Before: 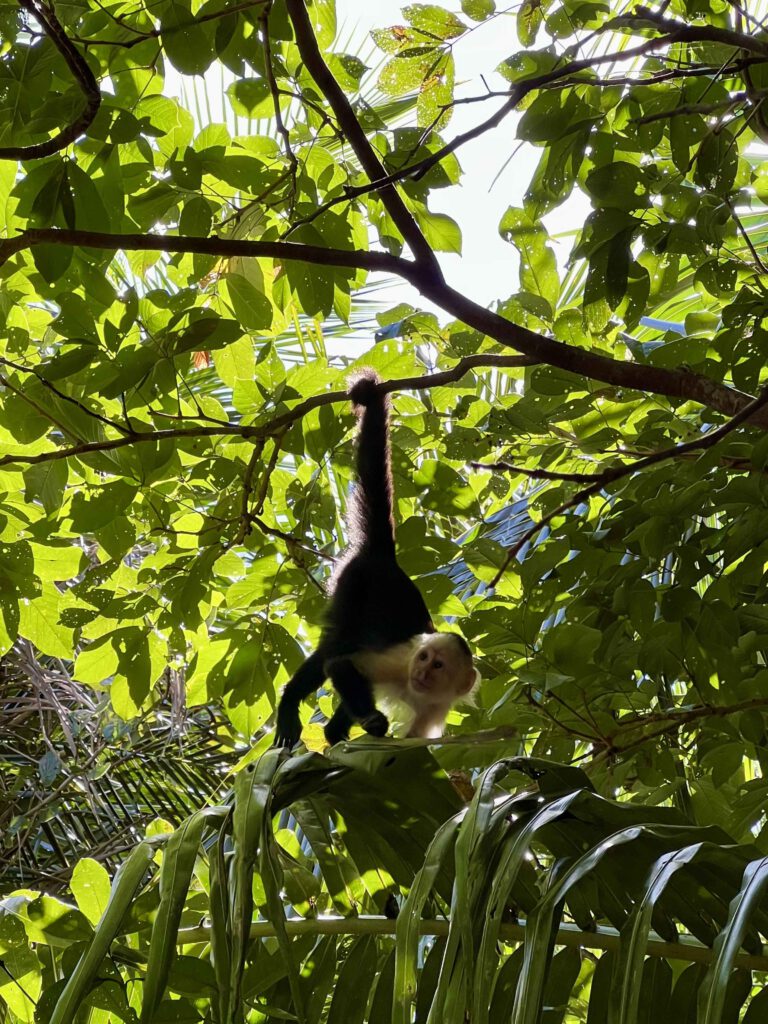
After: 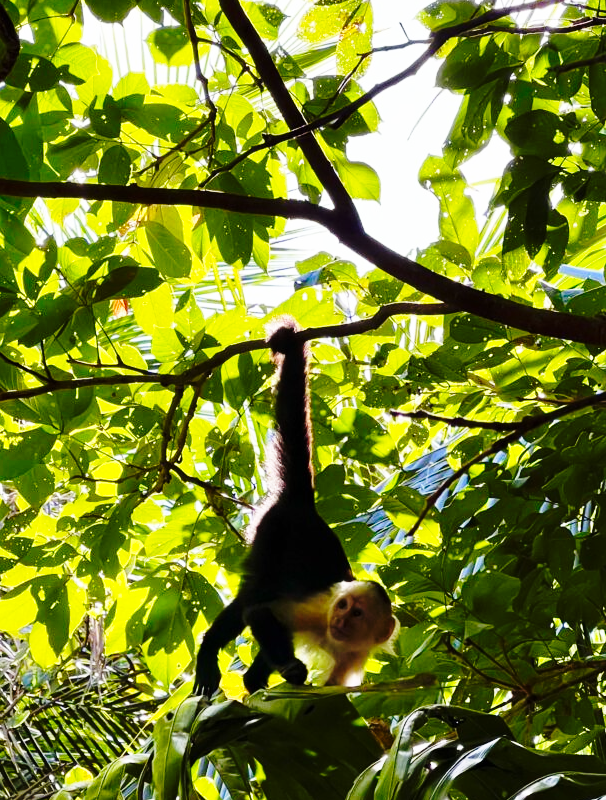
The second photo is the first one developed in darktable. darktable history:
crop and rotate: left 10.595%, top 5.136%, right 10.411%, bottom 16.73%
base curve: curves: ch0 [(0, 0) (0.04, 0.03) (0.133, 0.232) (0.448, 0.748) (0.843, 0.968) (1, 1)], preserve colors none
